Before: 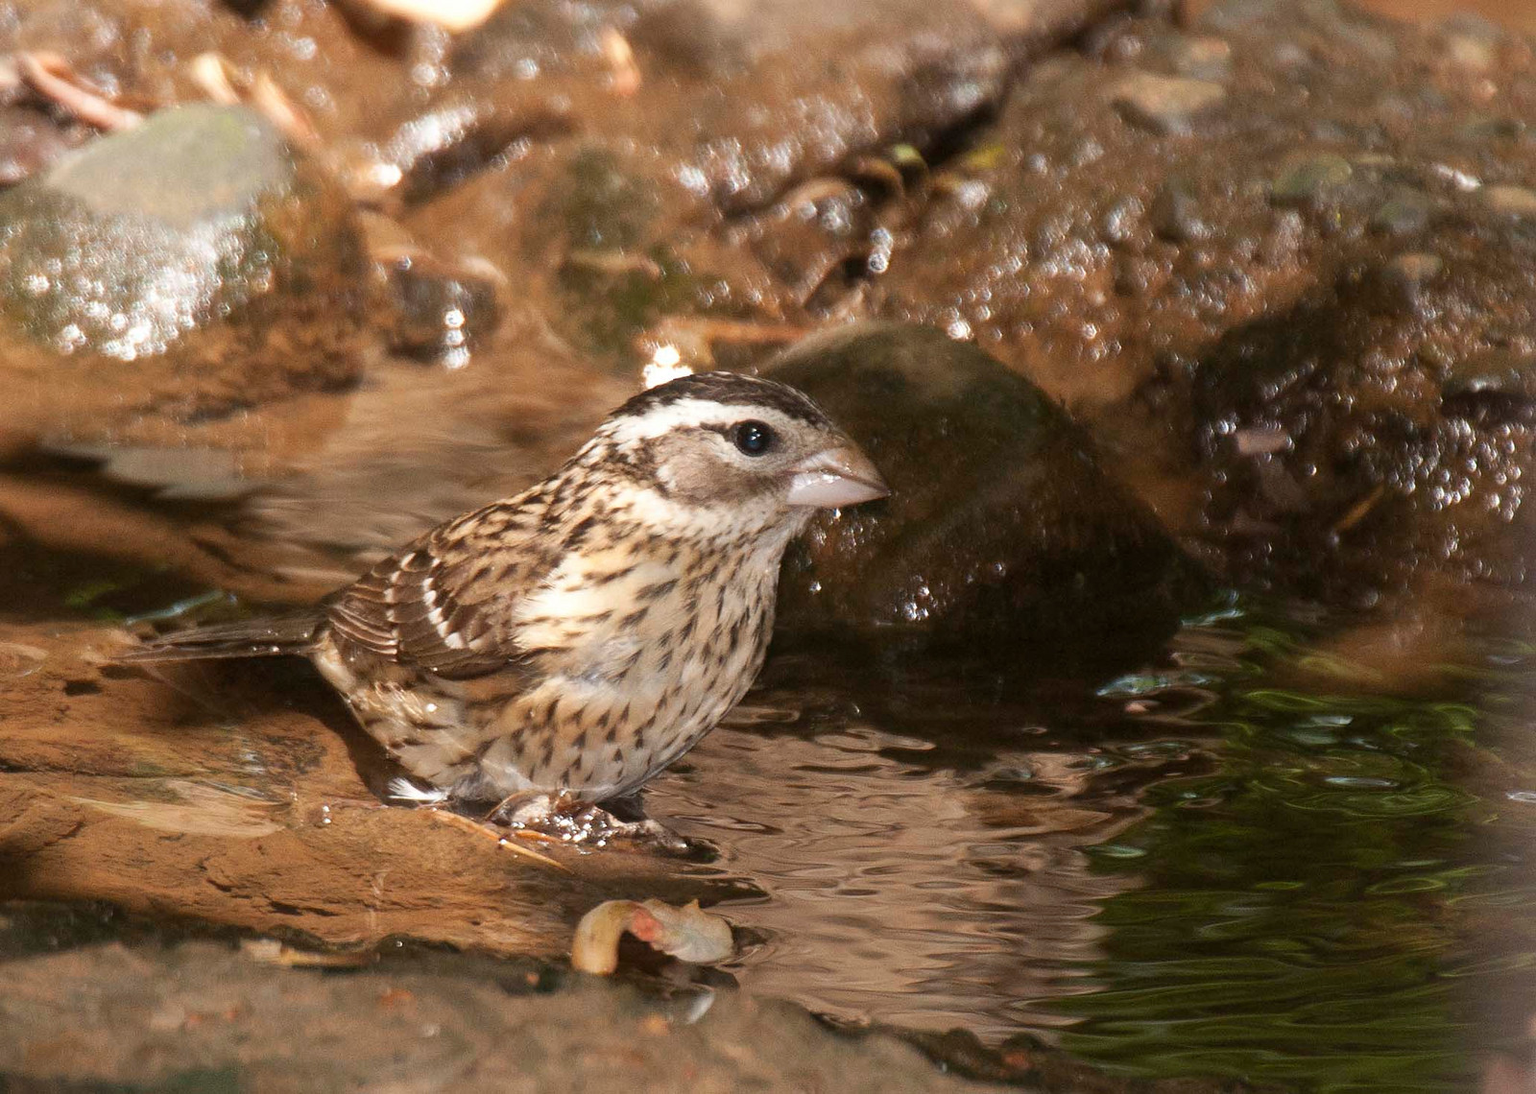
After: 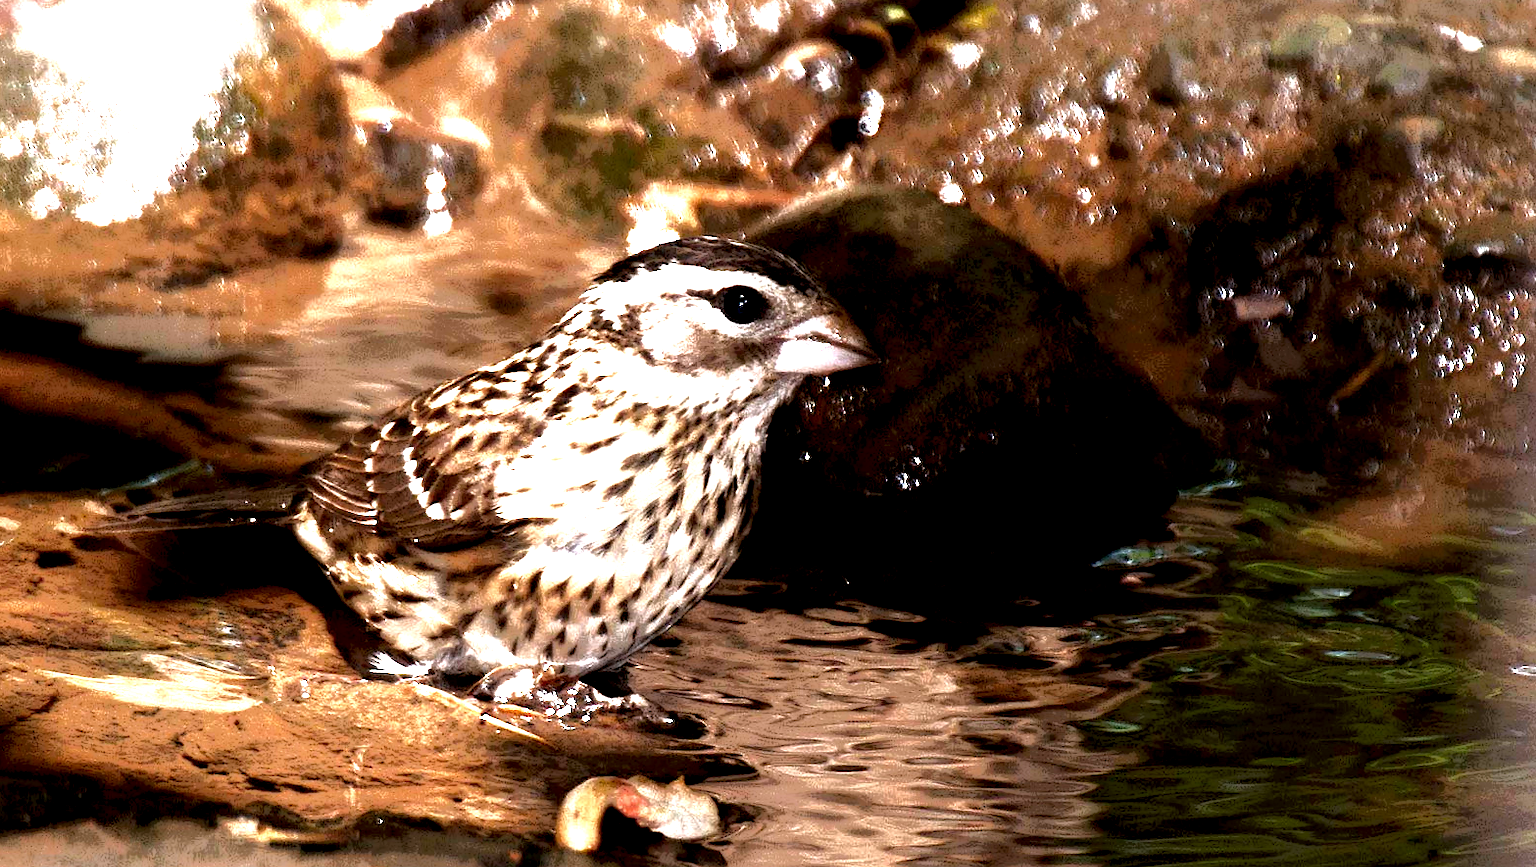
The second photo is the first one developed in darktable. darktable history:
local contrast: highlights 5%, shadows 230%, detail 164%, midtone range 0.004
exposure: black level correction 0, exposure 1.412 EV, compensate highlight preservation false
tone equalizer: -8 EV -0.384 EV, -7 EV -0.399 EV, -6 EV -0.305 EV, -5 EV -0.241 EV, -3 EV 0.219 EV, -2 EV 0.309 EV, -1 EV 0.413 EV, +0 EV 0.422 EV
crop and rotate: left 1.819%, top 12.828%, right 0.221%, bottom 9.526%
color calibration: illuminant as shot in camera, x 0.358, y 0.373, temperature 4628.91 K
